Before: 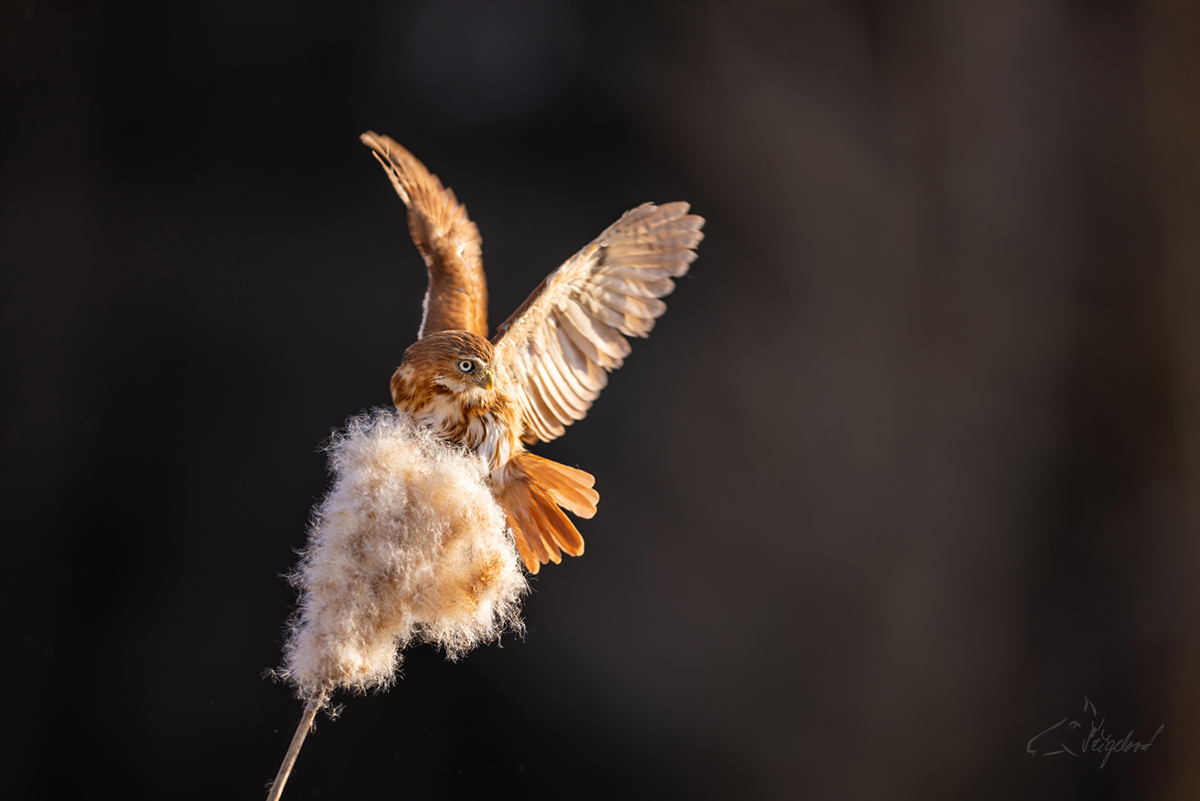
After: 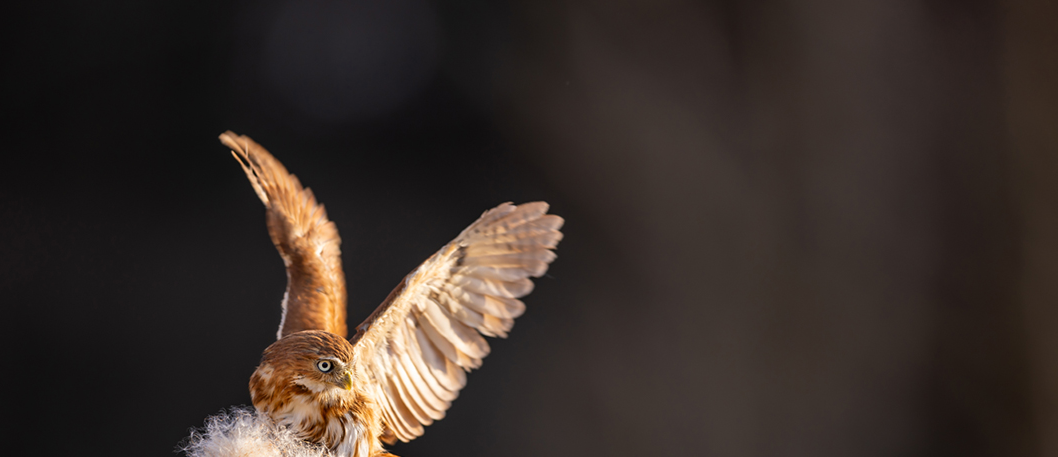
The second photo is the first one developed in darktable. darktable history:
crop and rotate: left 11.79%, bottom 42.883%
